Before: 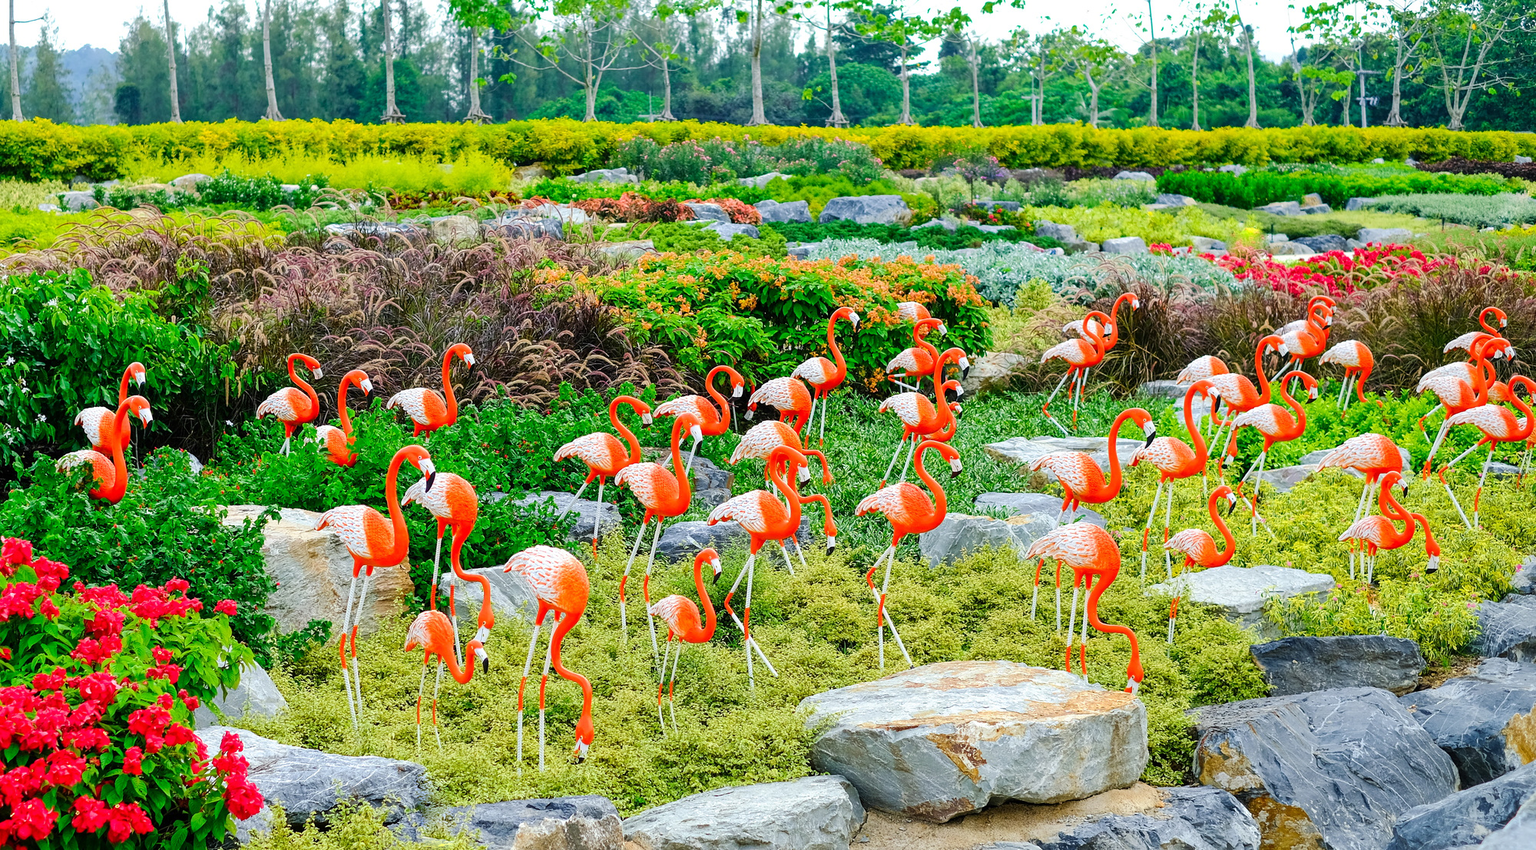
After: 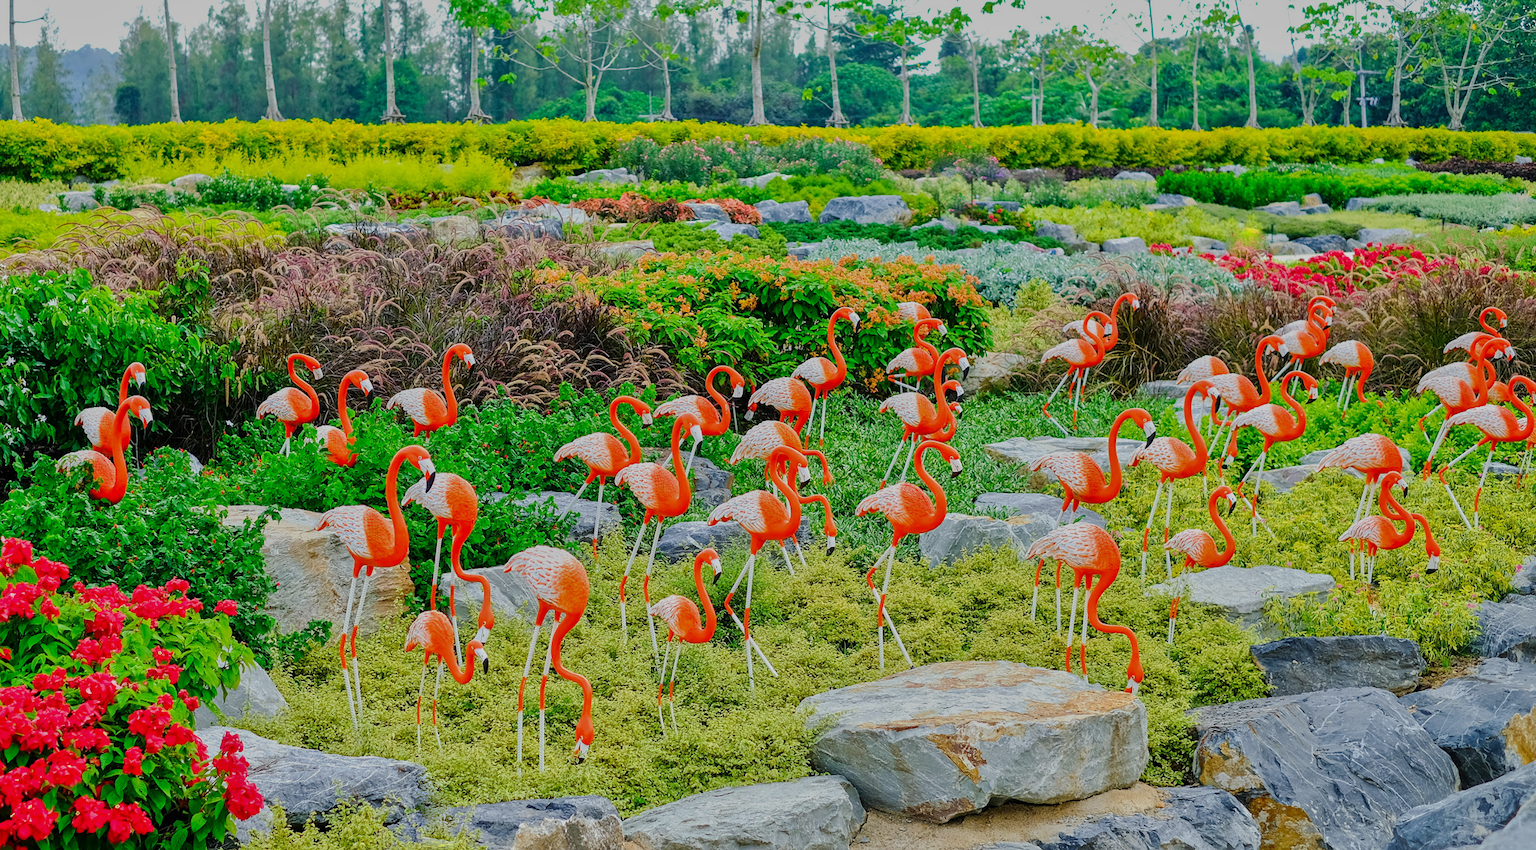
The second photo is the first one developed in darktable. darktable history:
tone equalizer: -8 EV -0.002 EV, -7 EV 0.005 EV, -6 EV -0.008 EV, -5 EV 0.007 EV, -4 EV -0.042 EV, -3 EV -0.233 EV, -2 EV -0.662 EV, -1 EV -0.983 EV, +0 EV -0.969 EV, smoothing diameter 2%, edges refinement/feathering 20, mask exposure compensation -1.57 EV, filter diffusion 5
color zones: mix -62.47%
